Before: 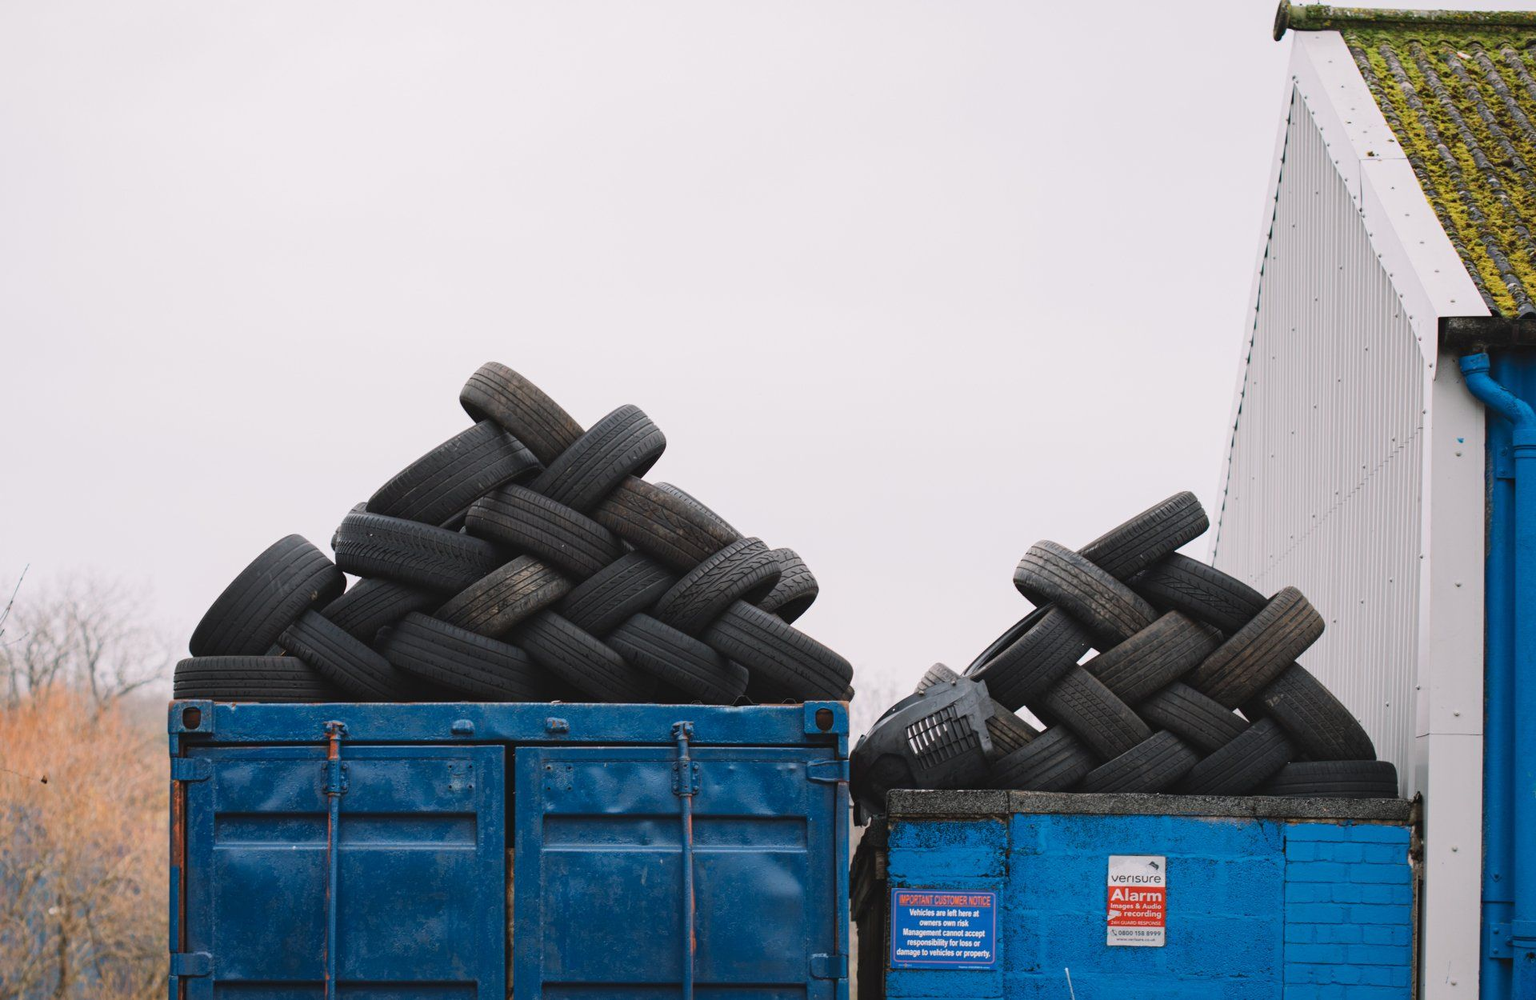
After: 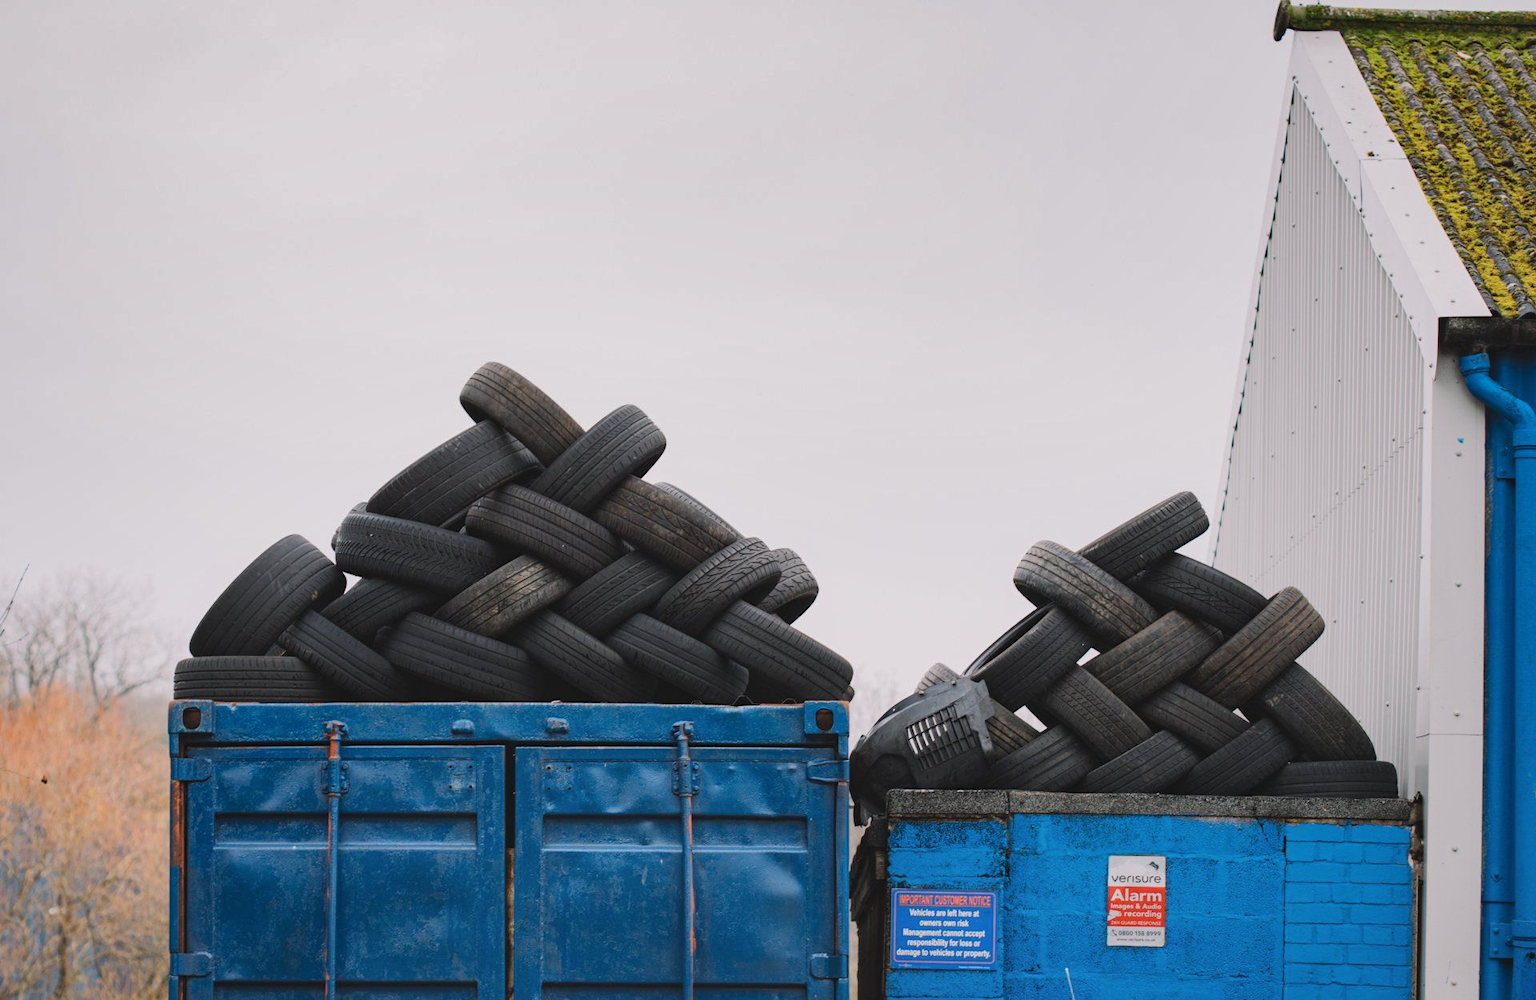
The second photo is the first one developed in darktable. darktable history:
base curve: curves: ch0 [(0, 0) (0.235, 0.266) (0.503, 0.496) (0.786, 0.72) (1, 1)]
shadows and highlights: radius 265.8, soften with gaussian
